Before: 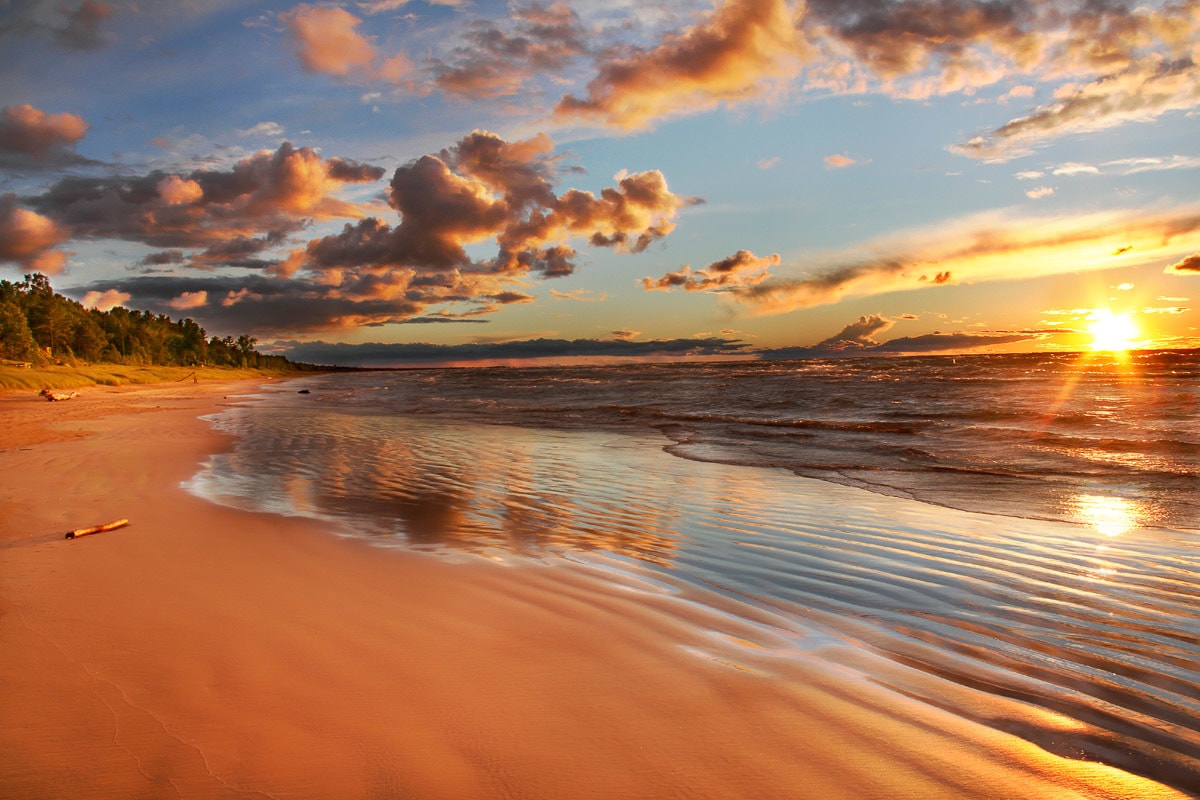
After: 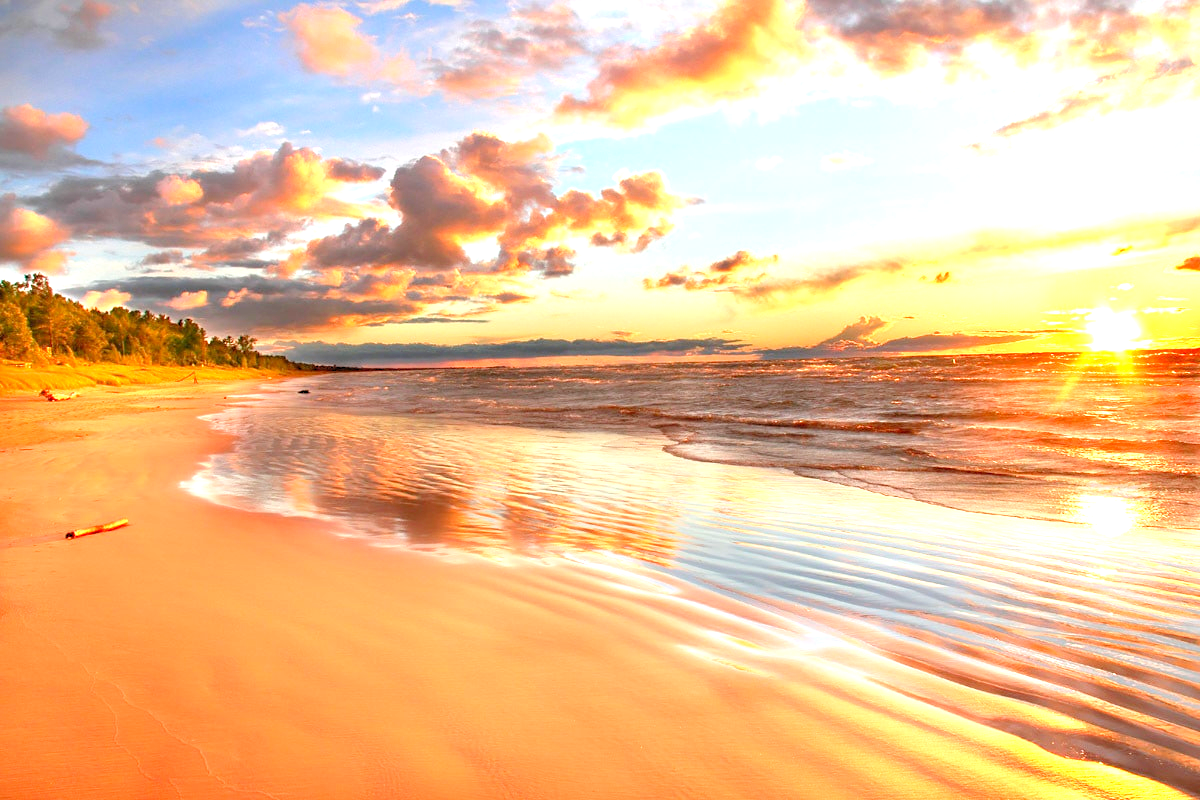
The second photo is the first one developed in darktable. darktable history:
levels: levels [0.036, 0.364, 0.827]
exposure: exposure 0.765 EV, compensate exposure bias true, compensate highlight preservation false
